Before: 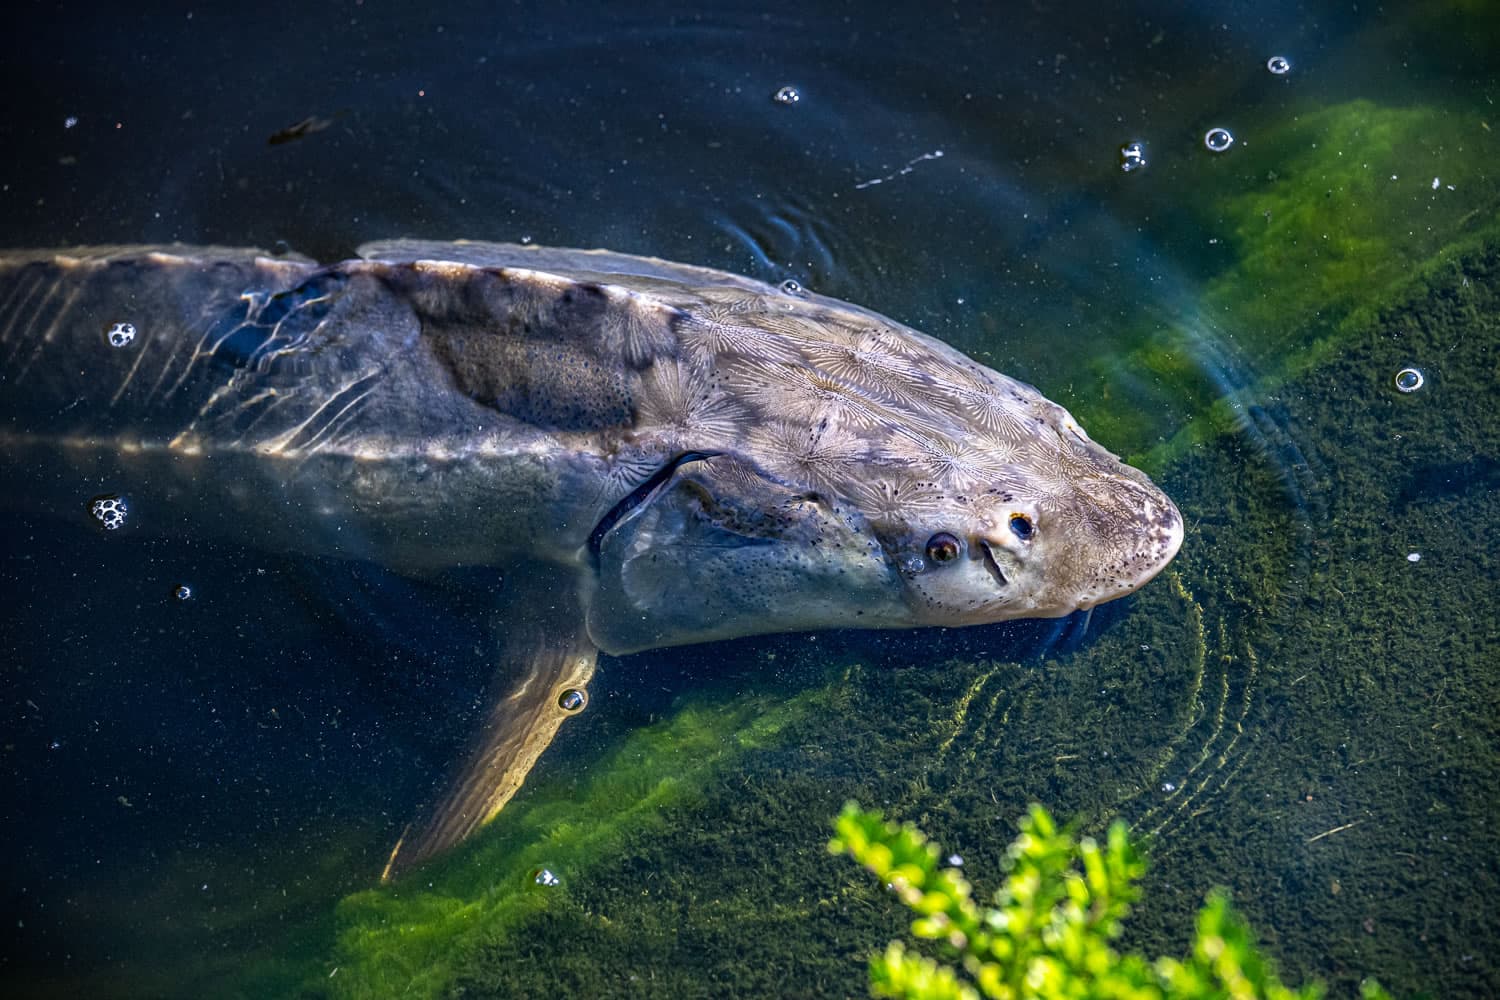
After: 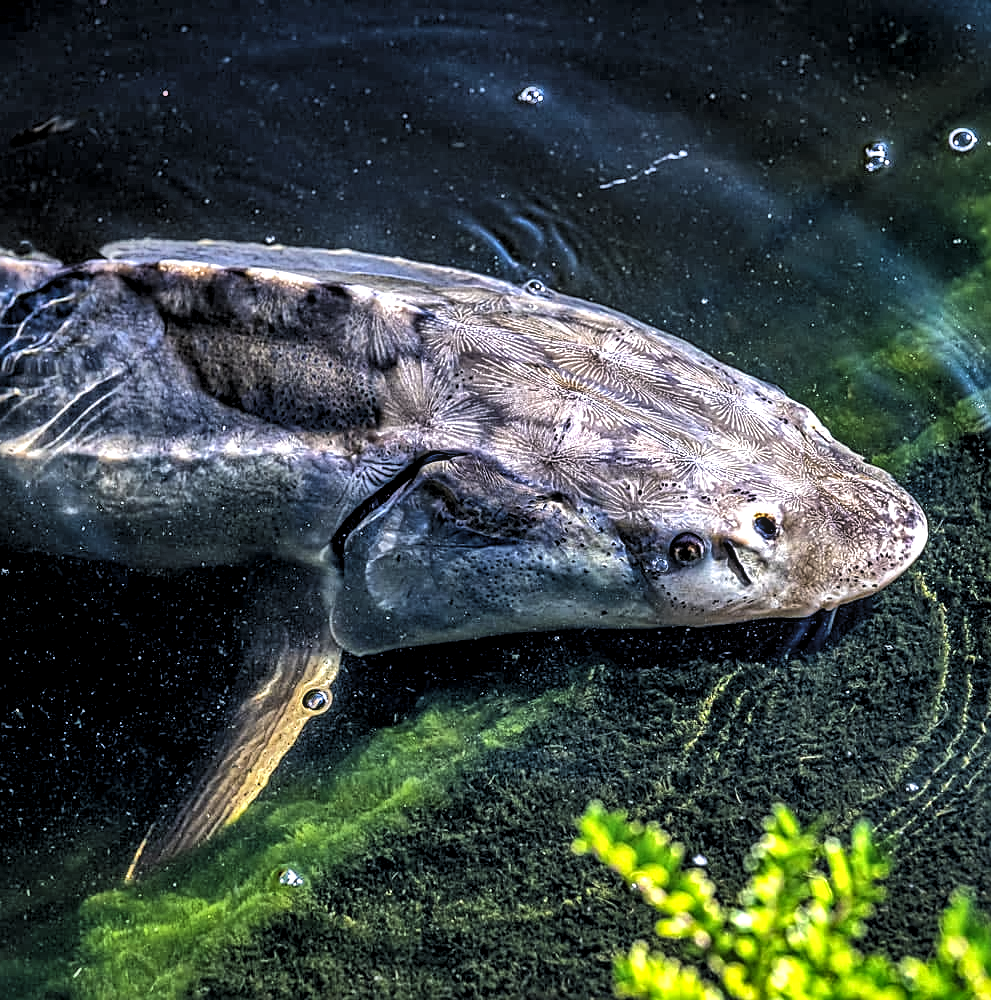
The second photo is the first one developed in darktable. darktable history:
exposure: black level correction 0, exposure 0.587 EV, compensate exposure bias true, compensate highlight preservation false
crop: left 17.086%, right 16.79%
tone equalizer: edges refinement/feathering 500, mask exposure compensation -1.57 EV, preserve details no
shadows and highlights: soften with gaussian
local contrast: on, module defaults
sharpen: on, module defaults
levels: black 8.54%, levels [0.116, 0.574, 1]
